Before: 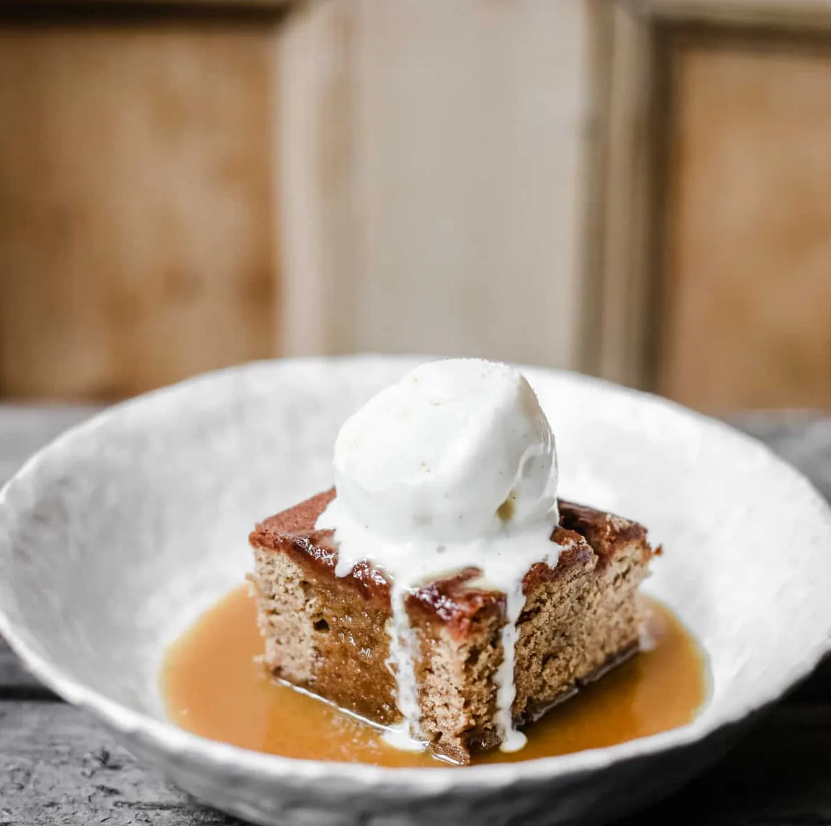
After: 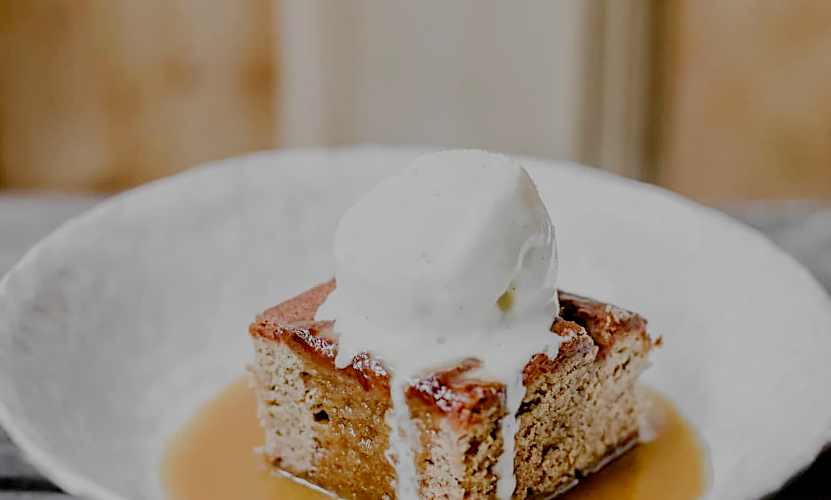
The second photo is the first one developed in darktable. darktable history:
crop and rotate: top 25.303%, bottom 14.056%
sharpen: on, module defaults
filmic rgb: black relative exposure -7 EV, white relative exposure 6.04 EV, threshold 3.01 EV, target black luminance 0%, hardness 2.75, latitude 60.53%, contrast 0.689, highlights saturation mix 11.01%, shadows ↔ highlights balance -0.091%, preserve chrominance no, color science v5 (2021), contrast in shadows safe, contrast in highlights safe, enable highlight reconstruction true
